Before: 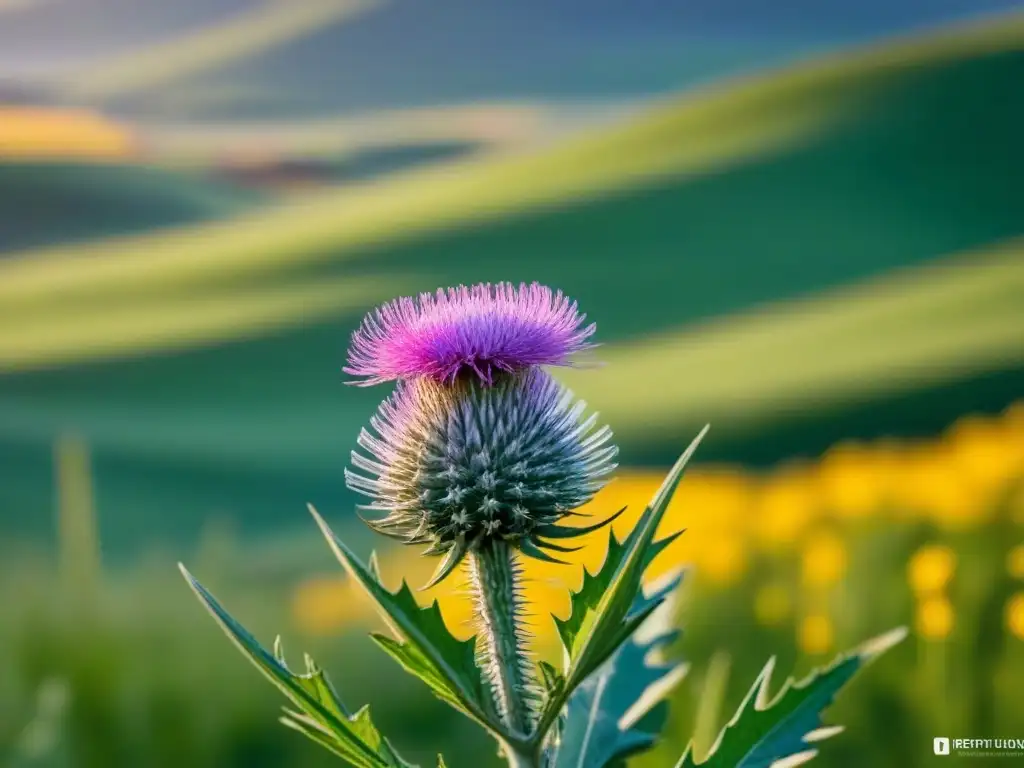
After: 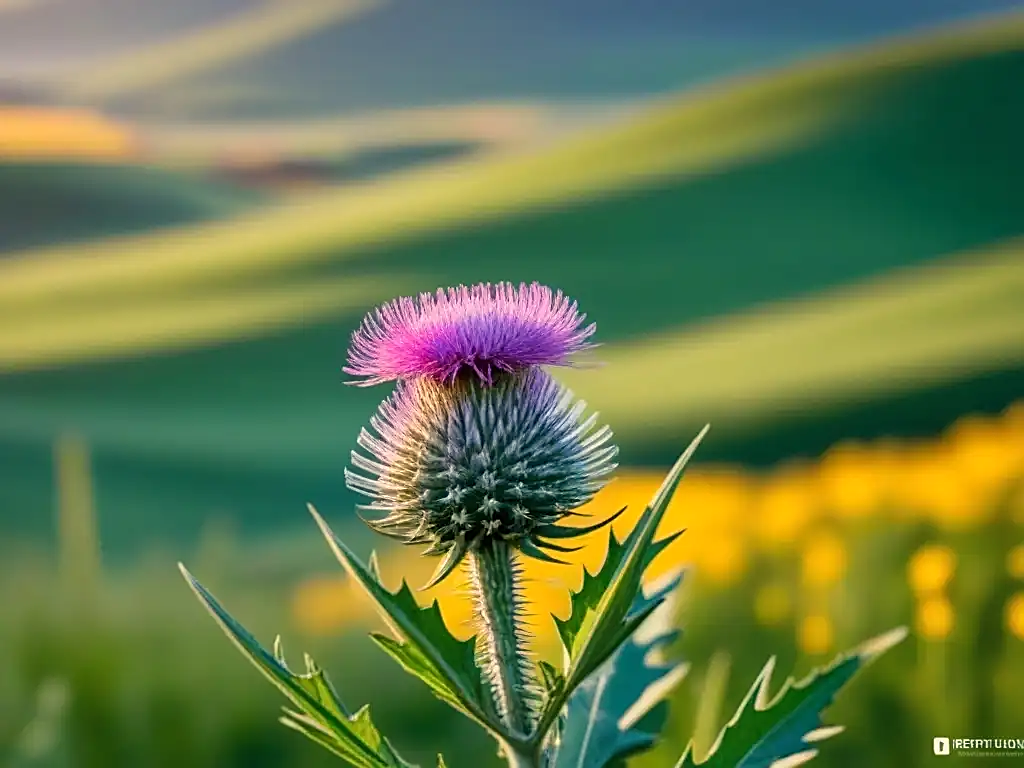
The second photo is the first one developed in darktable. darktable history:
white balance: red 1.045, blue 0.932
sharpen: on, module defaults
